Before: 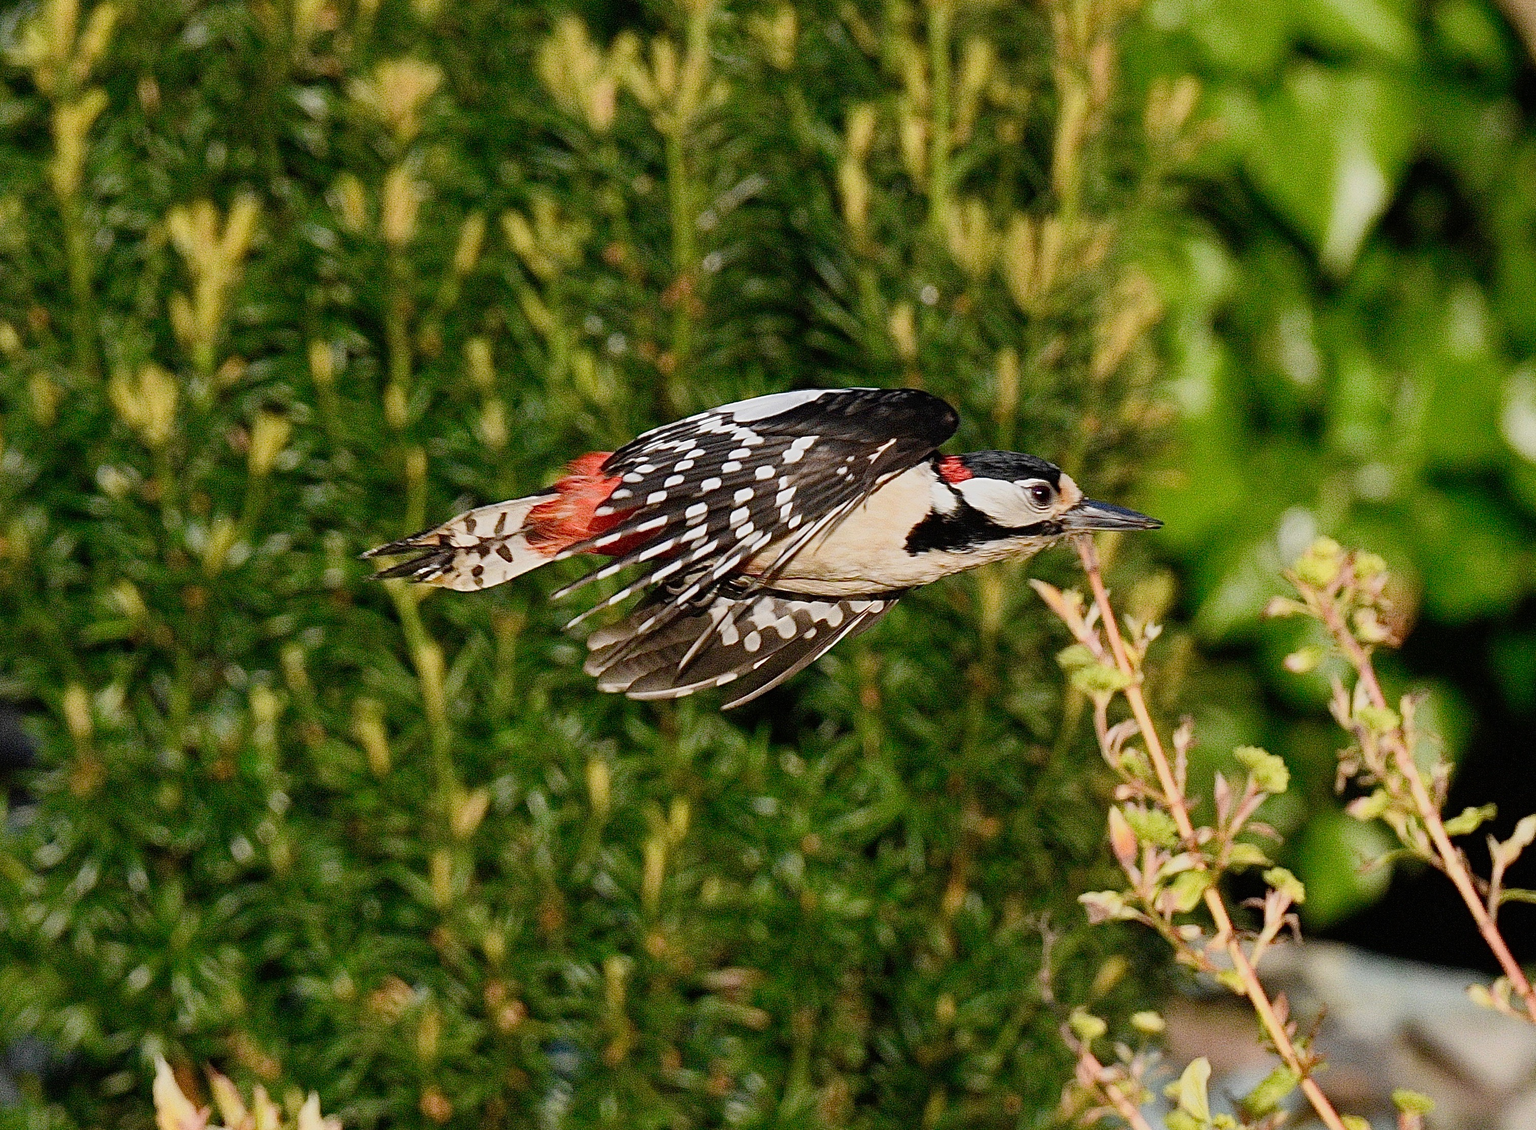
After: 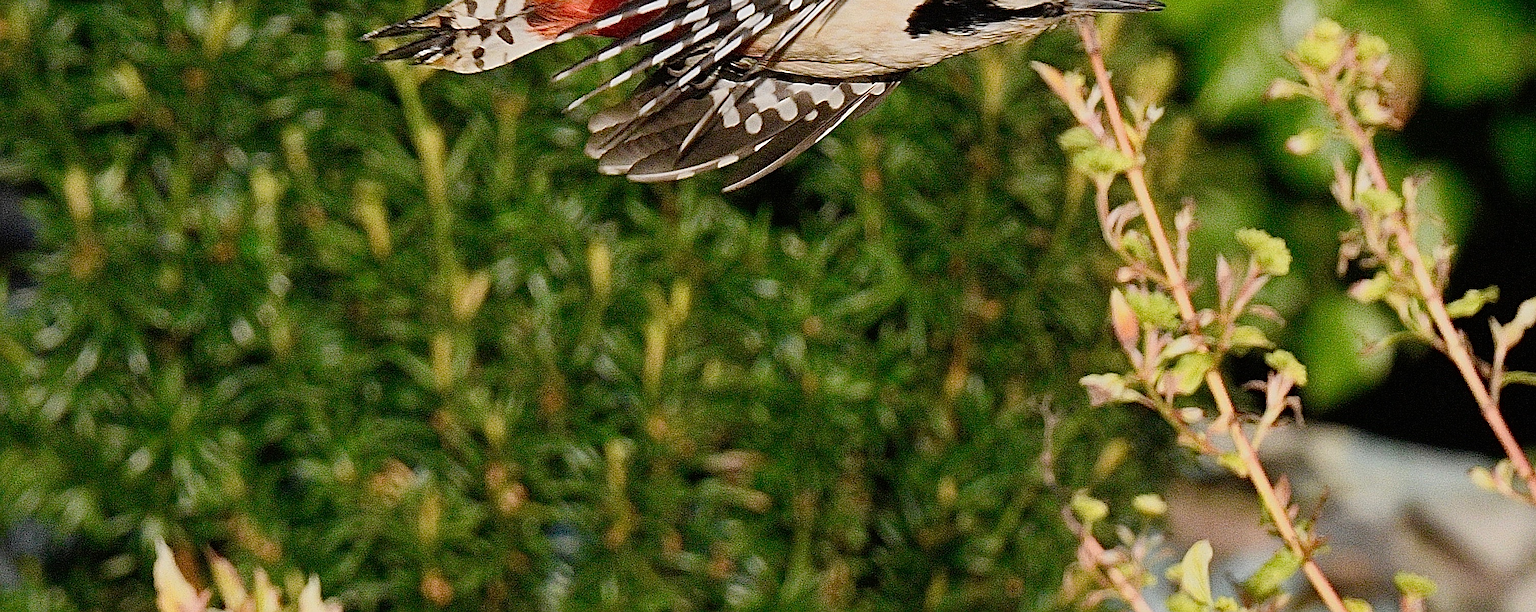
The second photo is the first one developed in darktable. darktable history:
sharpen: on, module defaults
crop and rotate: top 45.897%, right 0.102%
